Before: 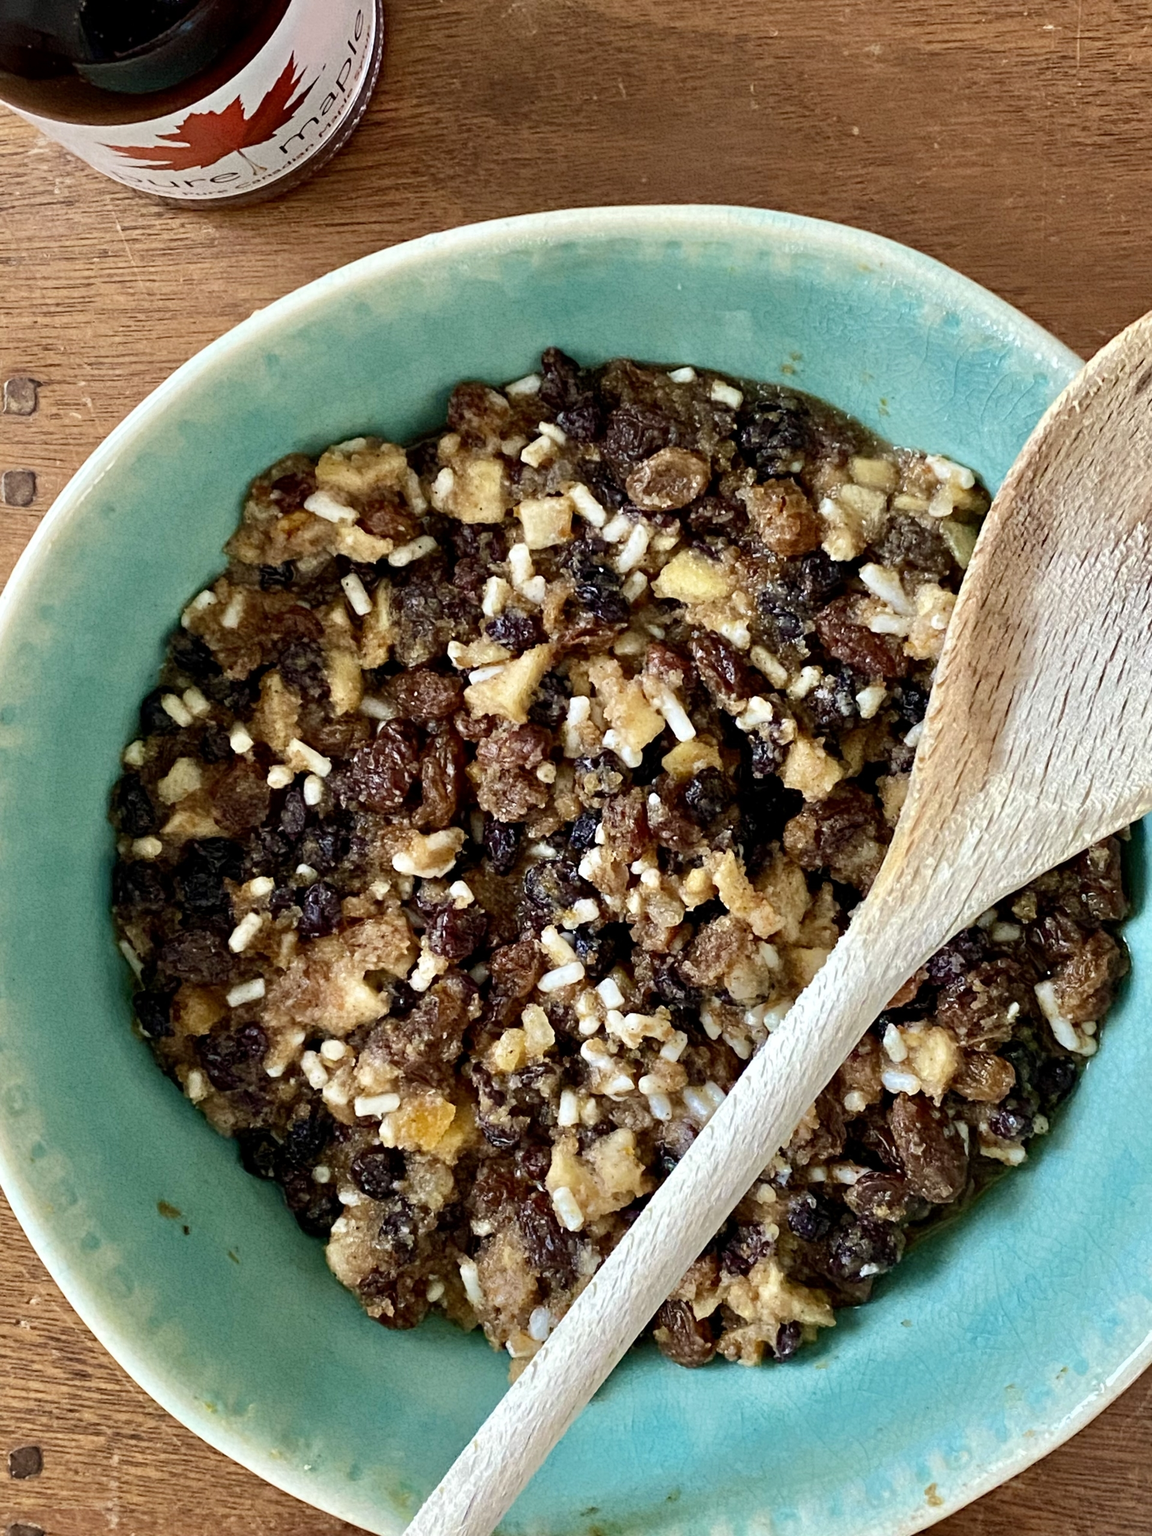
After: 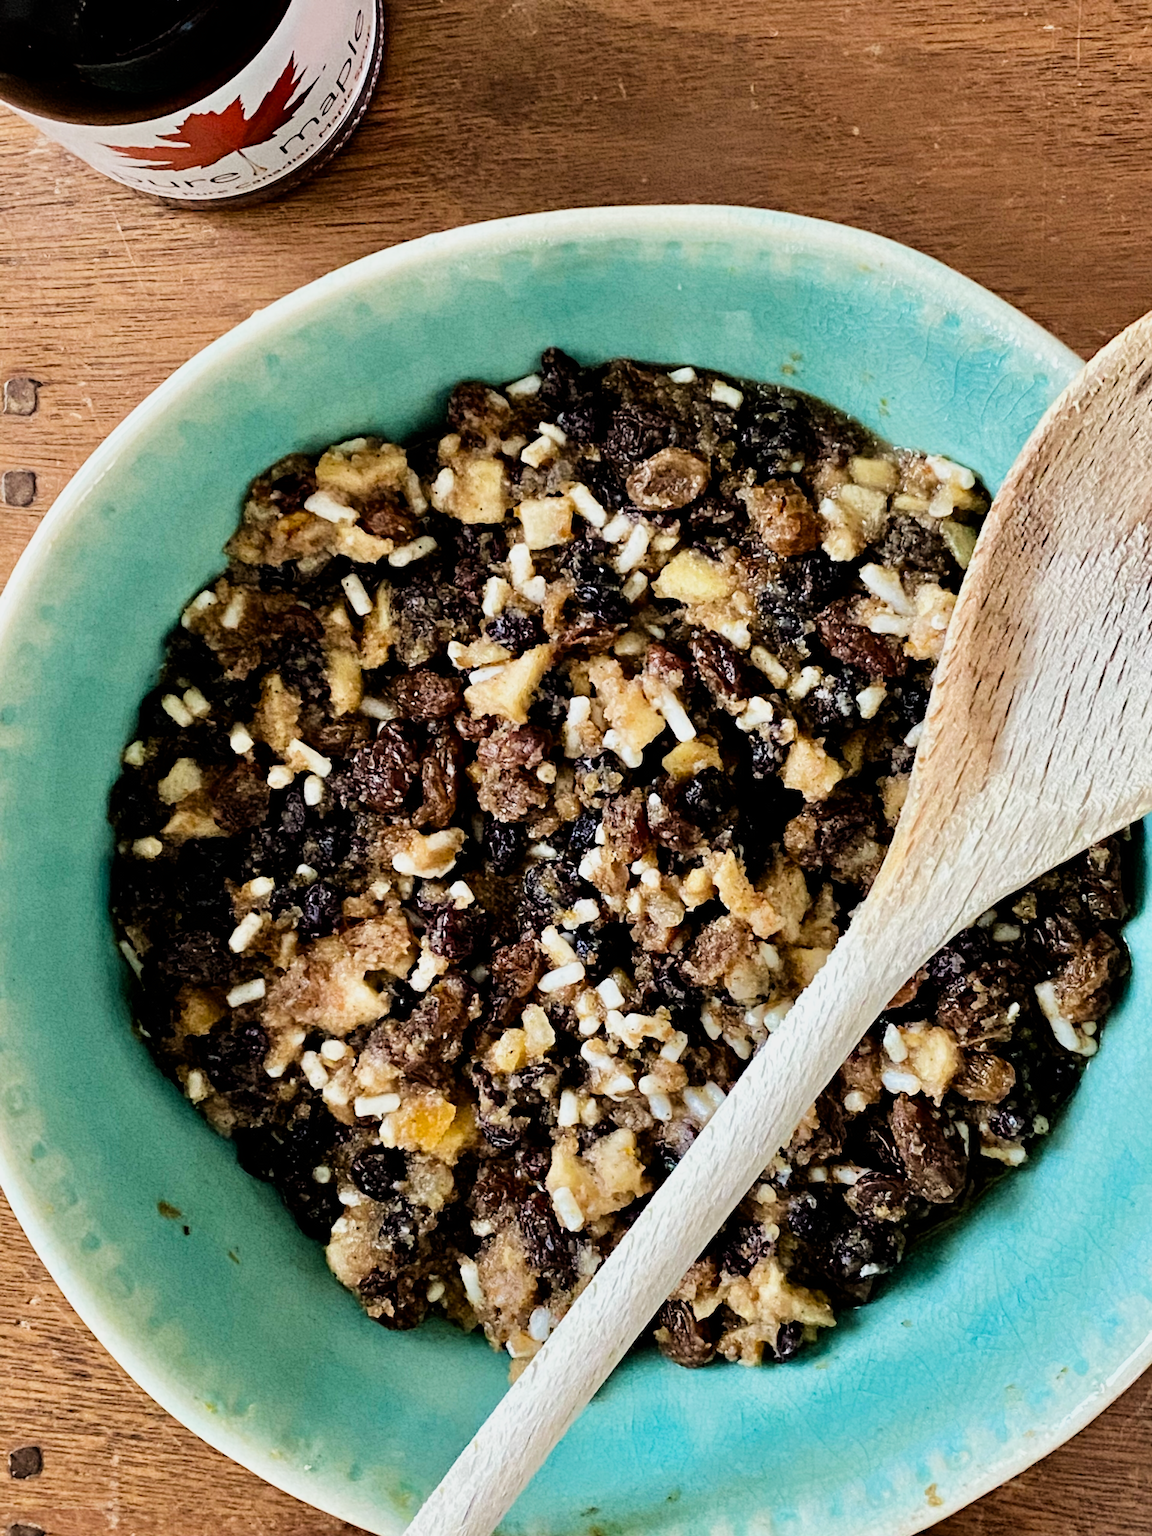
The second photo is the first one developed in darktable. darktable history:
exposure: exposure 0.2 EV, compensate highlight preservation false
filmic rgb: black relative exposure -5 EV, white relative exposure 3.5 EV, hardness 3.19, contrast 1.2, highlights saturation mix -50%
